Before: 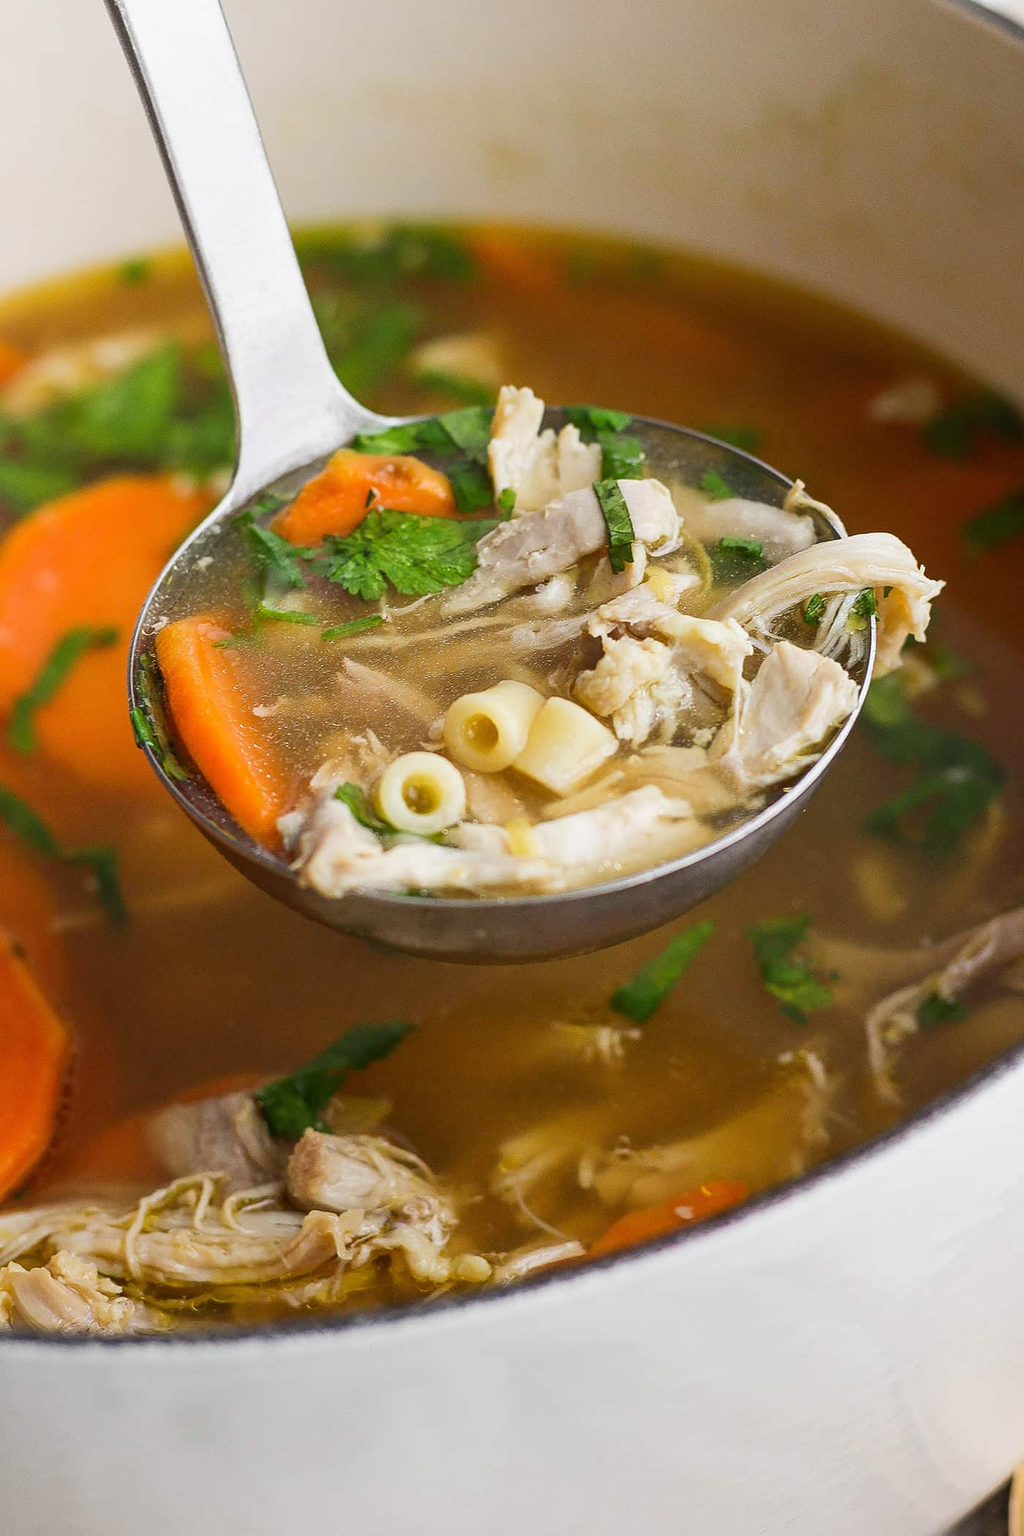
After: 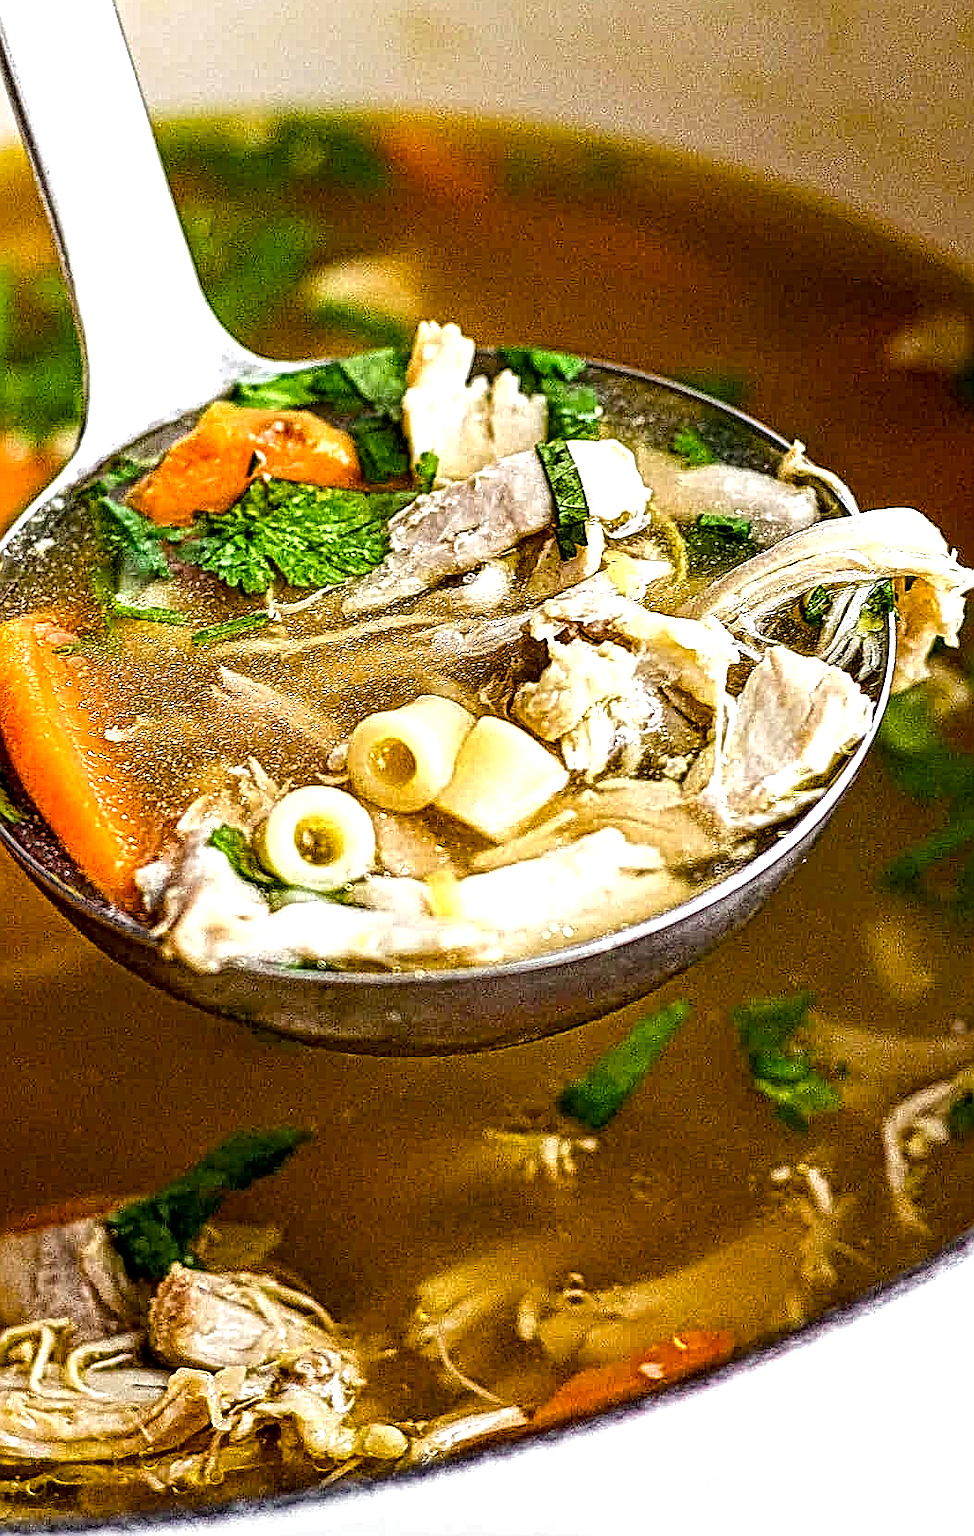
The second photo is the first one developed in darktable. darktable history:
exposure: exposure 0.202 EV, compensate highlight preservation false
crop: left 16.656%, top 8.657%, right 8.317%, bottom 12.506%
tone equalizer: -8 EV -0.425 EV, -7 EV -0.428 EV, -6 EV -0.314 EV, -5 EV -0.195 EV, -3 EV 0.246 EV, -2 EV 0.351 EV, -1 EV 0.415 EV, +0 EV 0.431 EV, edges refinement/feathering 500, mask exposure compensation -1.57 EV, preserve details no
local contrast: mode bilateral grid, contrast 20, coarseness 4, detail 300%, midtone range 0.2
contrast equalizer: y [[0.6 ×6], [0.55 ×6], [0 ×6], [0 ×6], [0 ×6]], mix 0.368
color balance rgb: global offset › luminance -0.506%, linear chroma grading › shadows -7.977%, linear chroma grading › global chroma 9.692%, perceptual saturation grading › global saturation 20%, perceptual saturation grading › highlights -24.734%, perceptual saturation grading › shadows 49.332%
sharpen: on, module defaults
